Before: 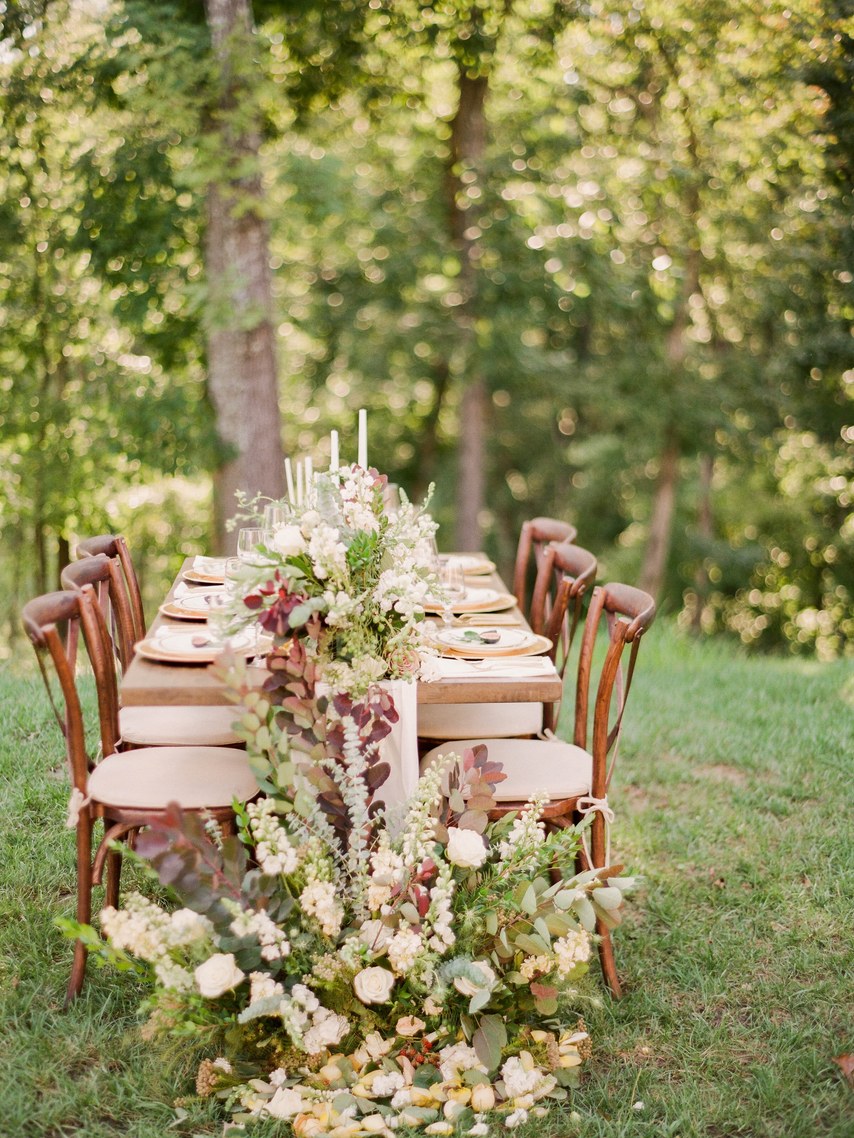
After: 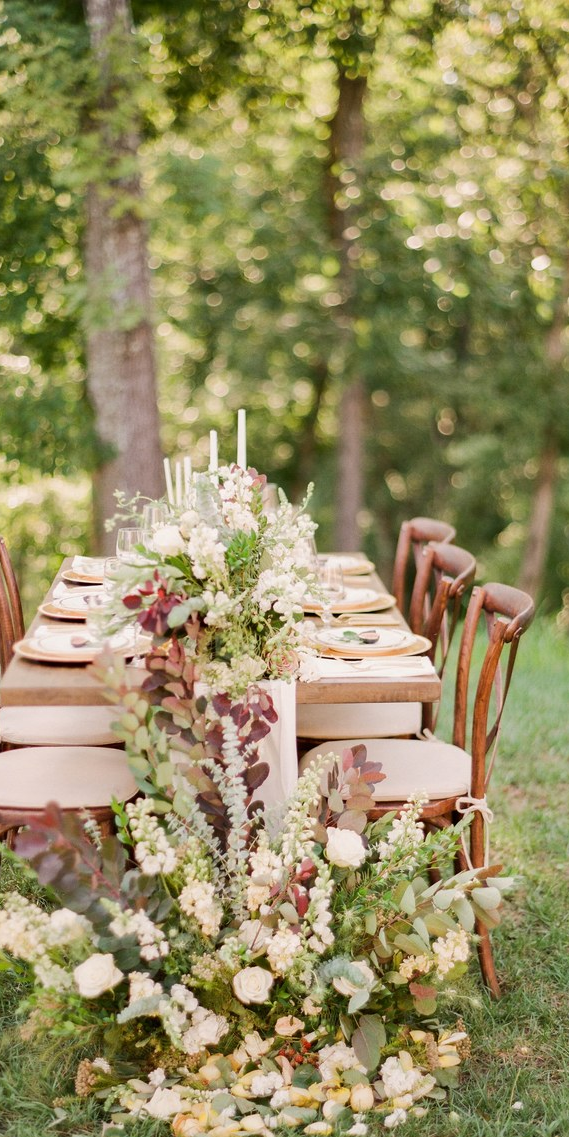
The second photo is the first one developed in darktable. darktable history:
crop and rotate: left 14.292%, right 19.041%
